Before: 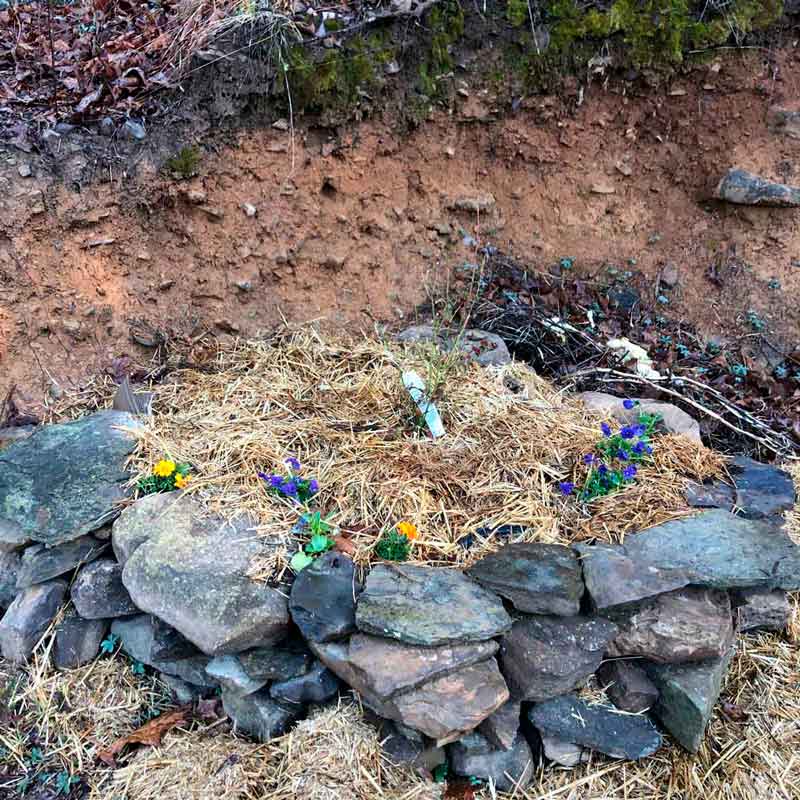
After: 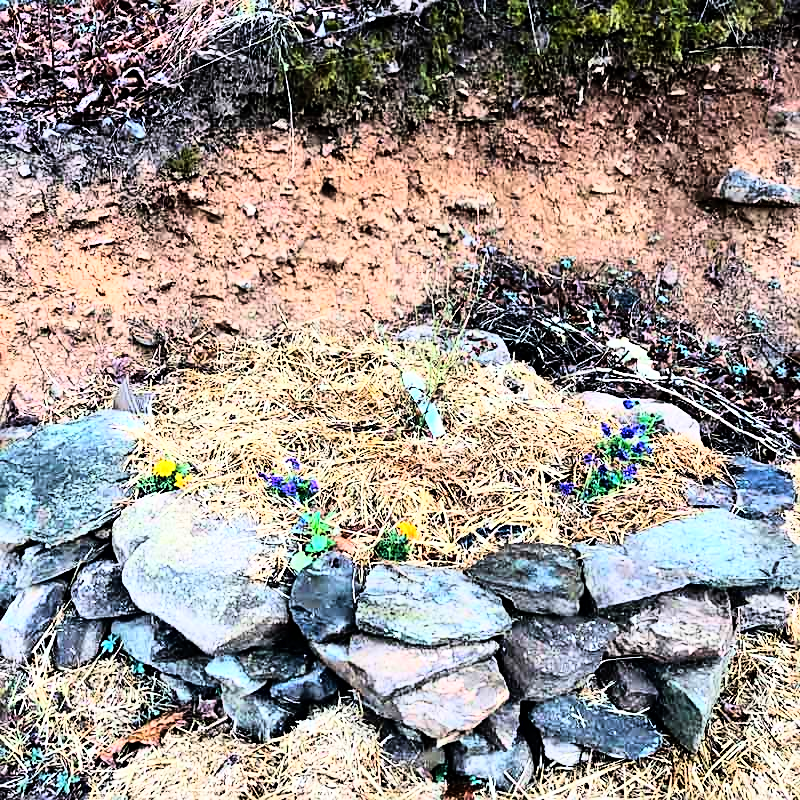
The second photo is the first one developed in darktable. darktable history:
color contrast: green-magenta contrast 0.96
rgb curve: curves: ch0 [(0, 0) (0.21, 0.15) (0.24, 0.21) (0.5, 0.75) (0.75, 0.96) (0.89, 0.99) (1, 1)]; ch1 [(0, 0.02) (0.21, 0.13) (0.25, 0.2) (0.5, 0.67) (0.75, 0.9) (0.89, 0.97) (1, 1)]; ch2 [(0, 0.02) (0.21, 0.13) (0.25, 0.2) (0.5, 0.67) (0.75, 0.9) (0.89, 0.97) (1, 1)], compensate middle gray true
sharpen: on, module defaults
